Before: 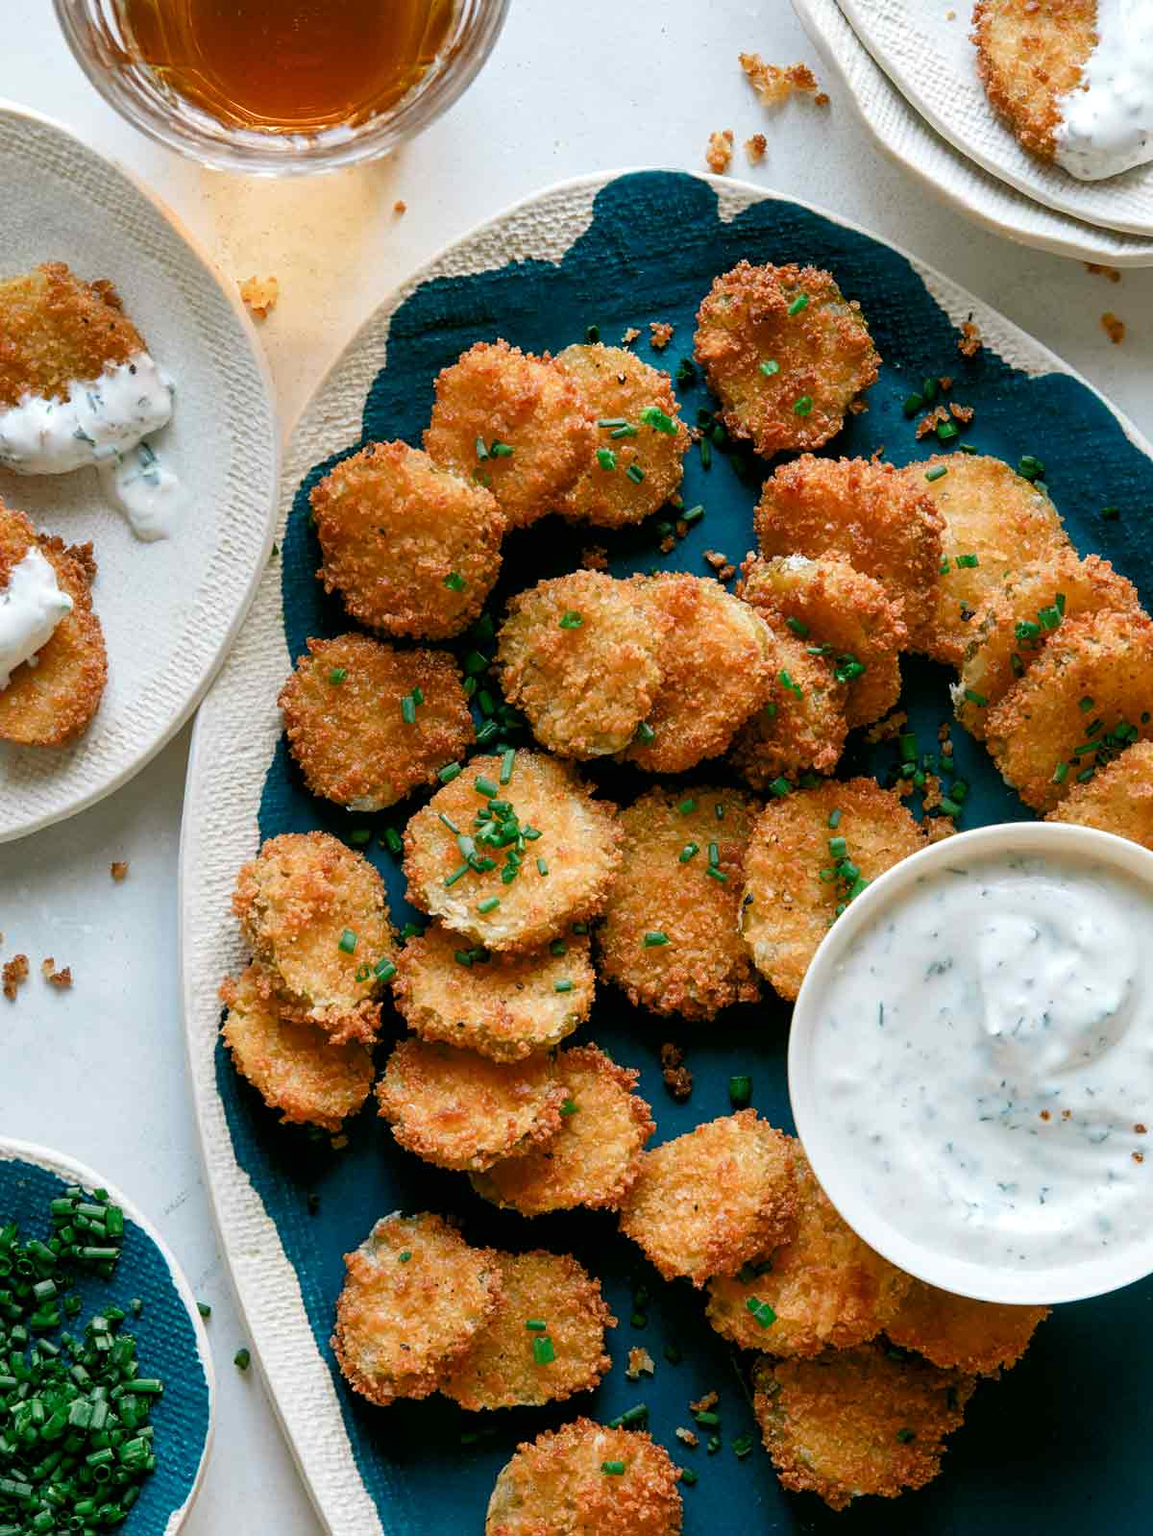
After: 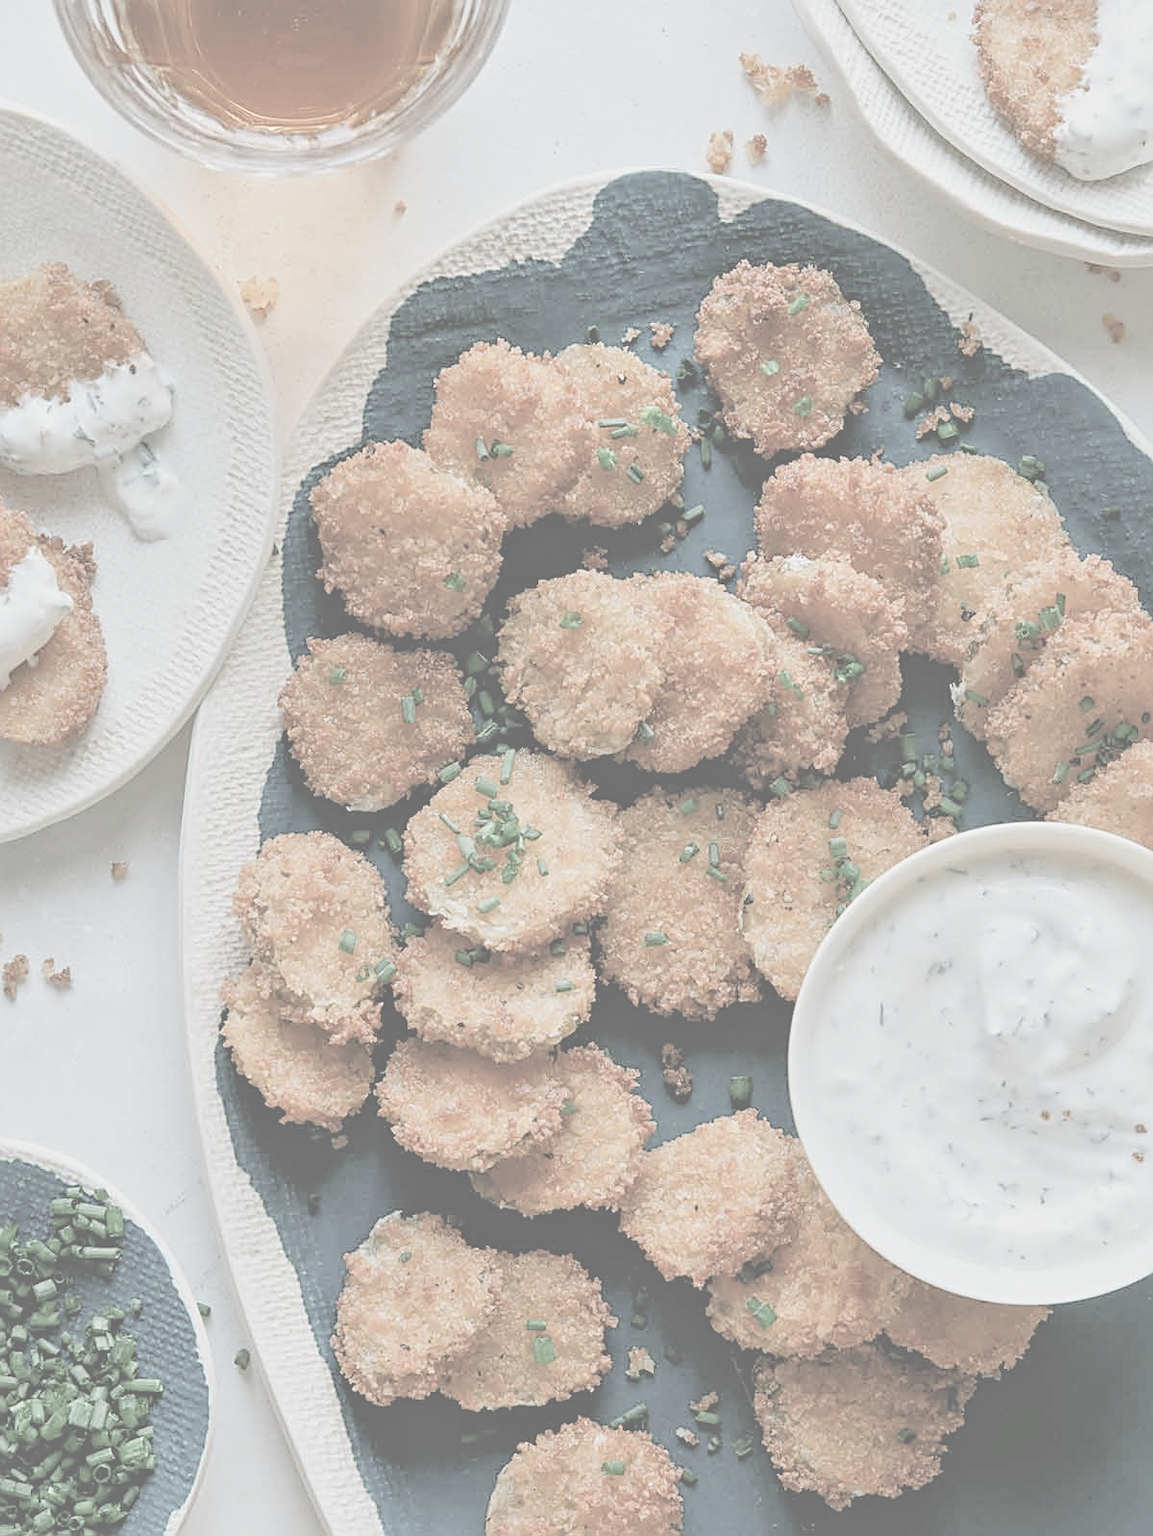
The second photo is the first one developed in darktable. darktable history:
contrast brightness saturation: contrast -0.329, brightness 0.739, saturation -0.772
local contrast: mode bilateral grid, contrast 28, coarseness 16, detail 116%, midtone range 0.2
sharpen: on, module defaults
